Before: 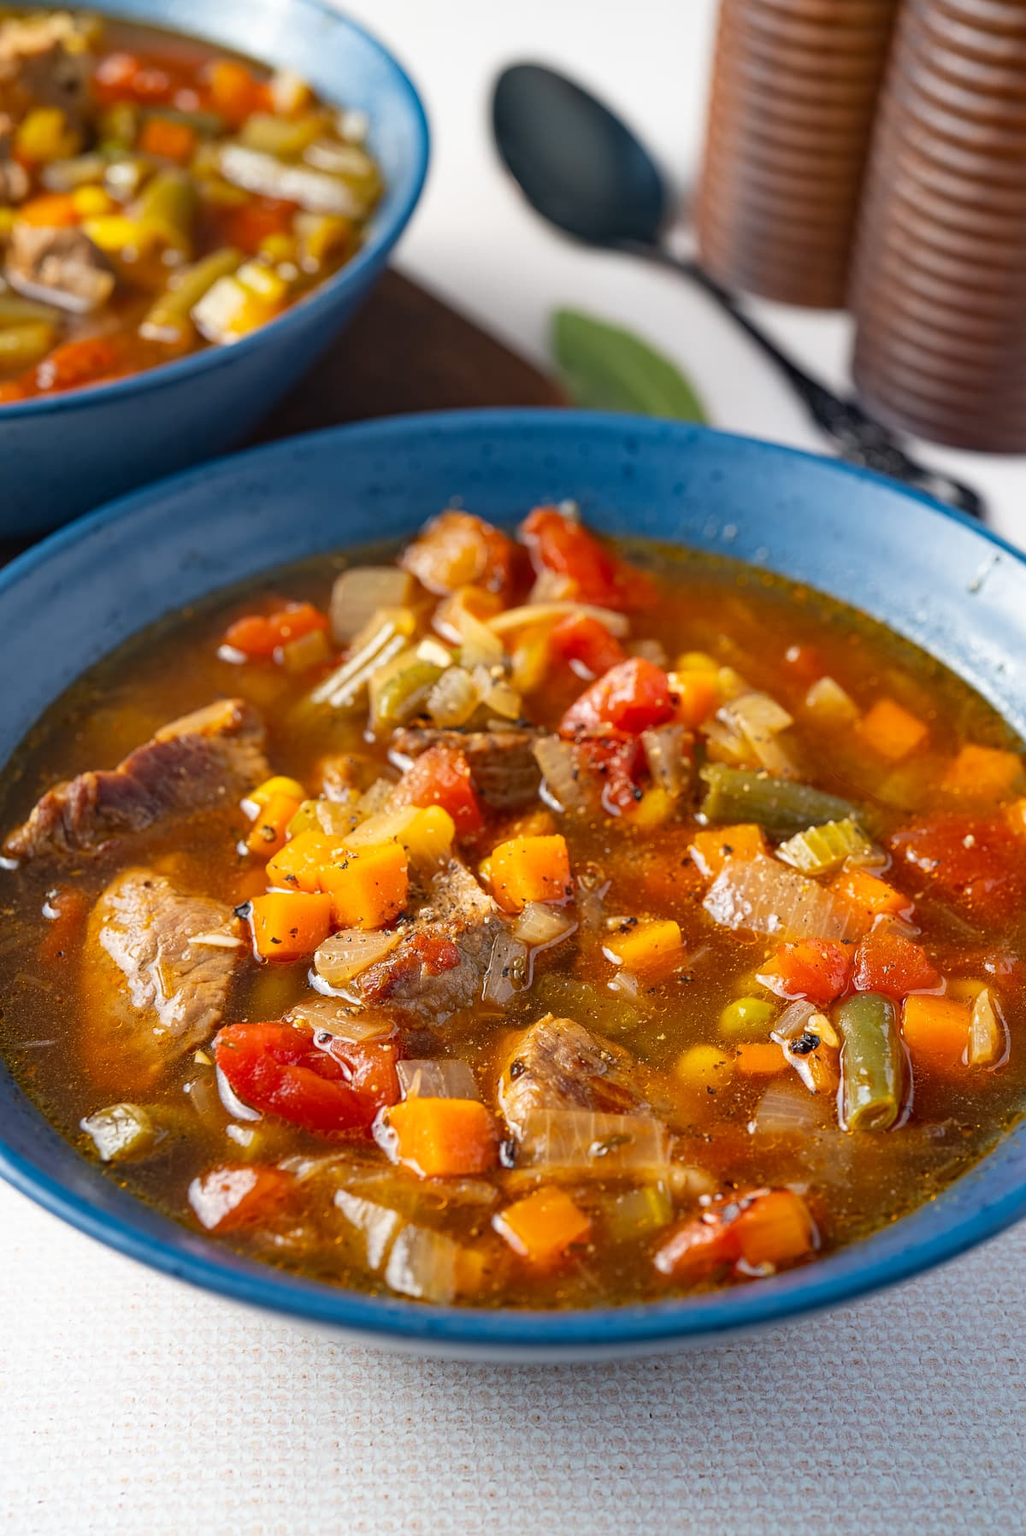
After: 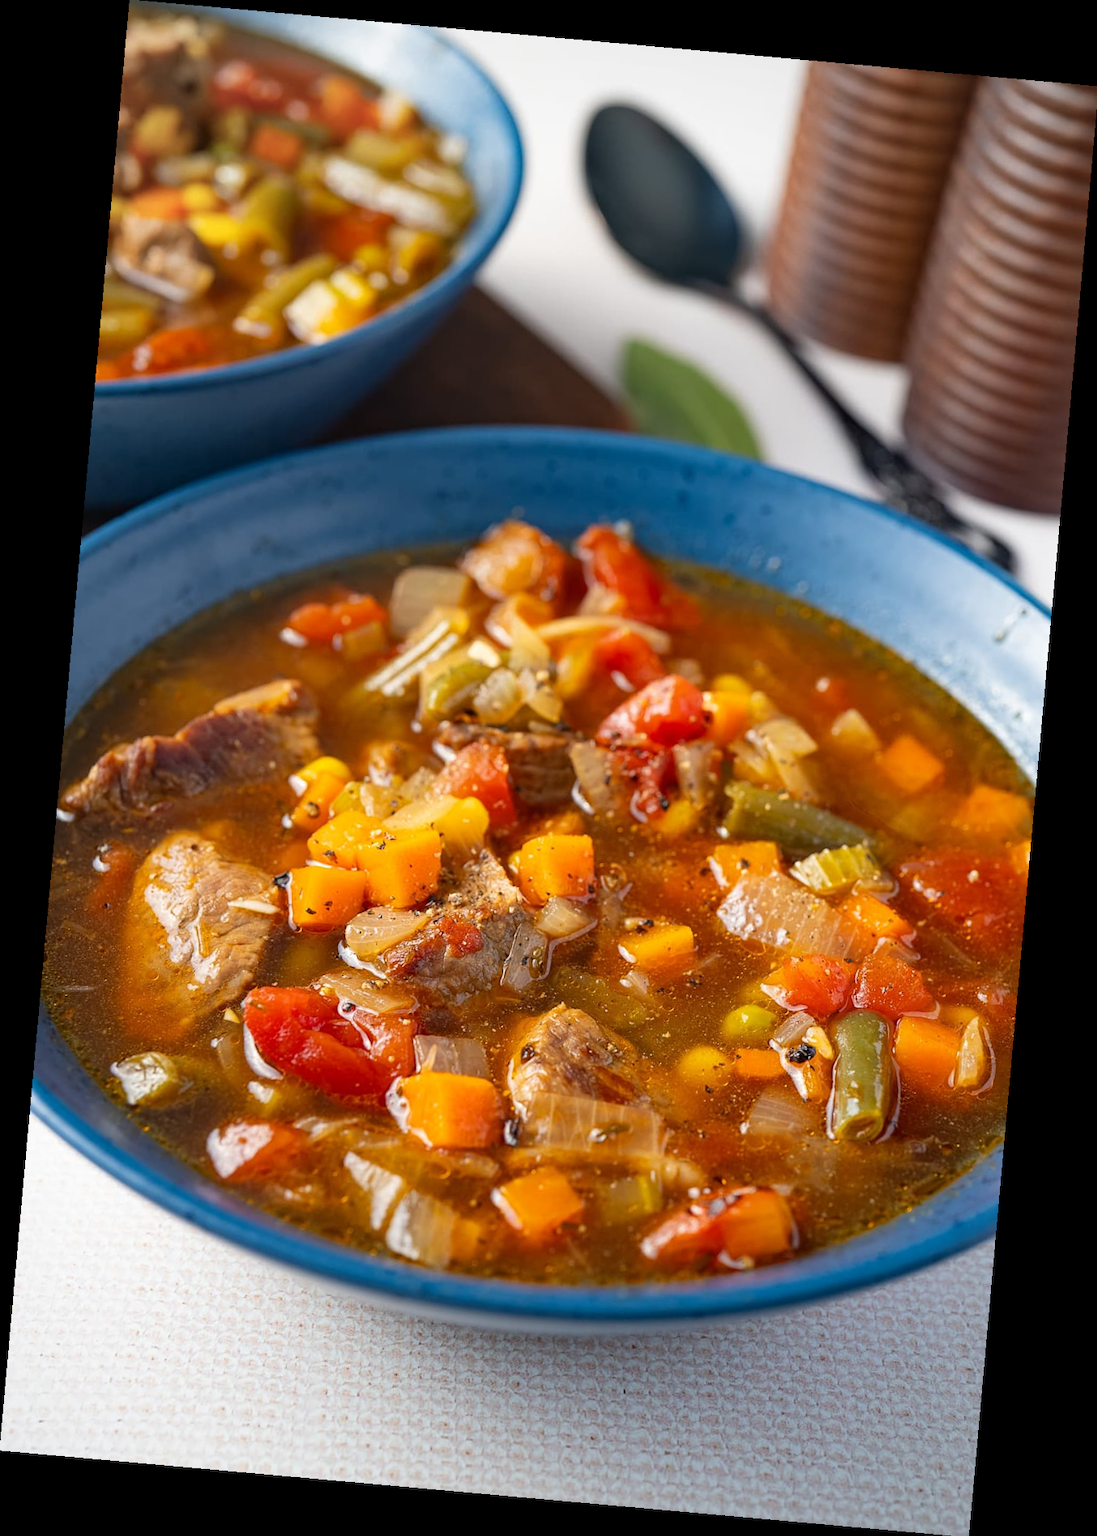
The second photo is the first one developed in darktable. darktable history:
rotate and perspective: rotation 5.12°, automatic cropping off
vignetting: brightness -0.167
